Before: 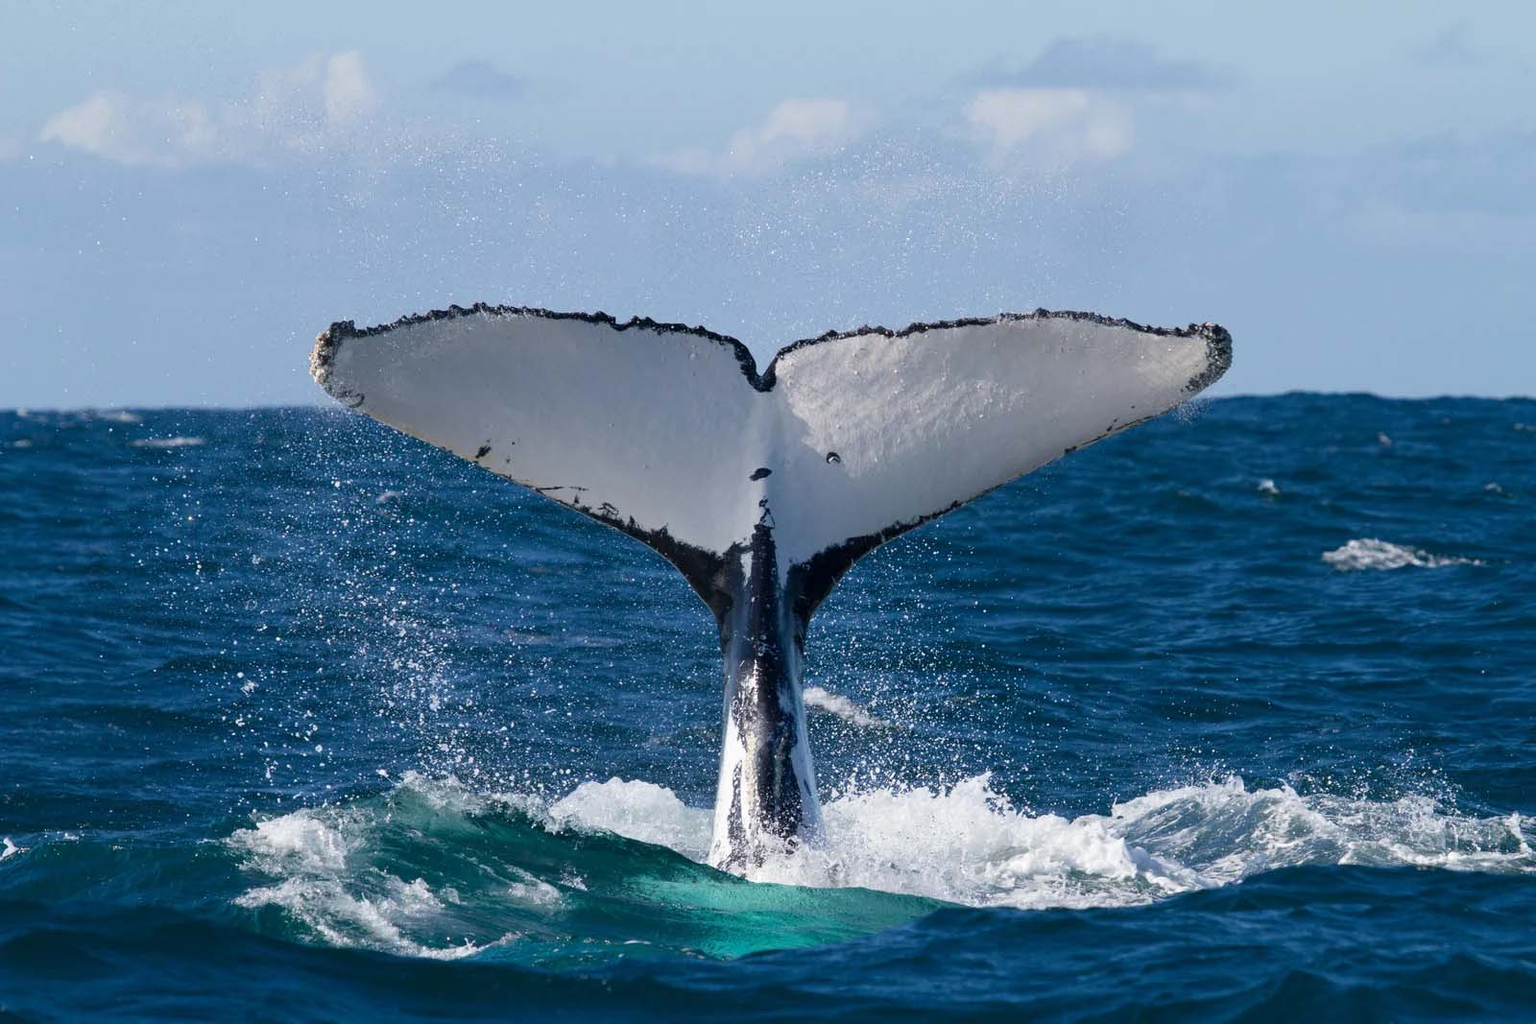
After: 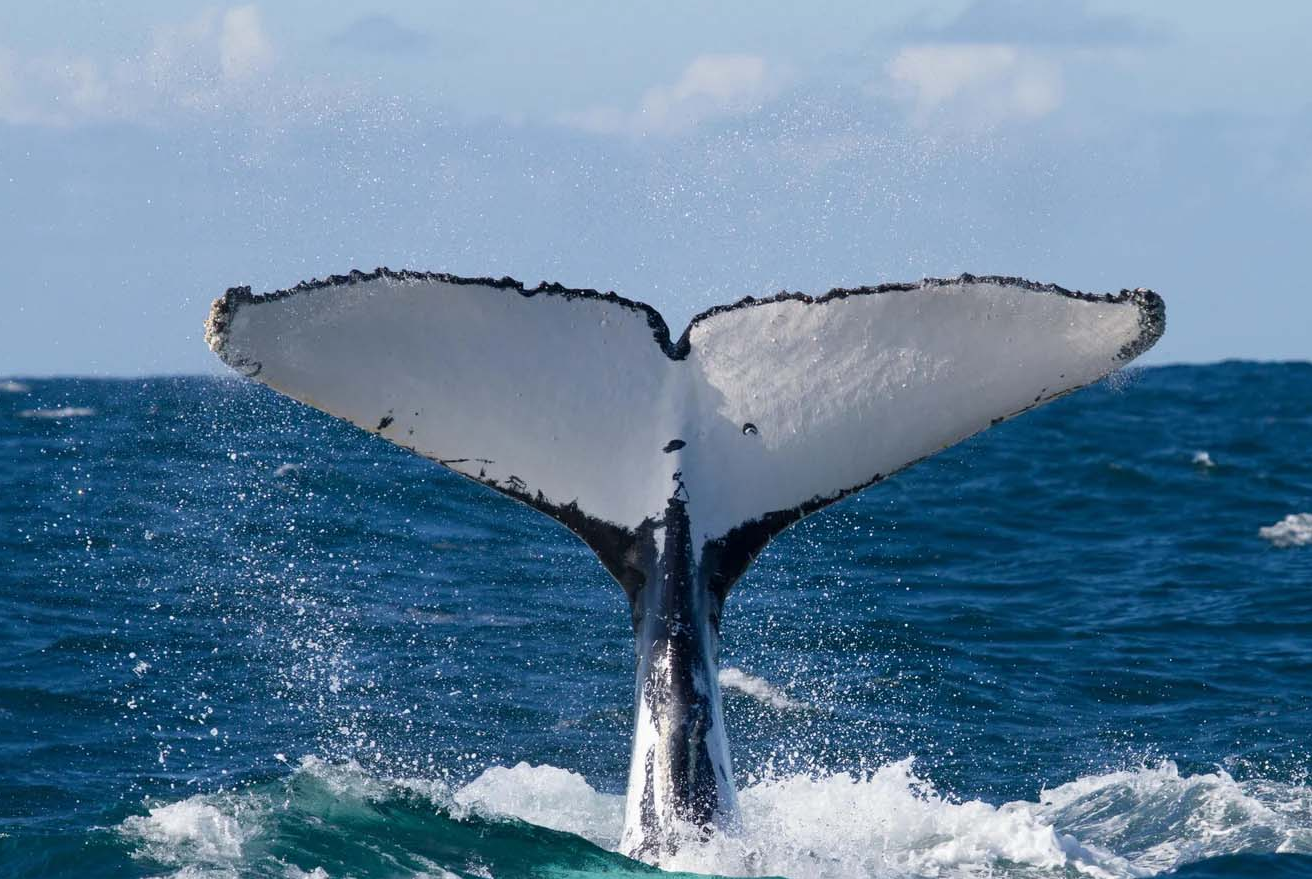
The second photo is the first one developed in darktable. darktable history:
exposure: compensate highlight preservation false
crop and rotate: left 7.444%, top 4.516%, right 10.525%, bottom 13.038%
